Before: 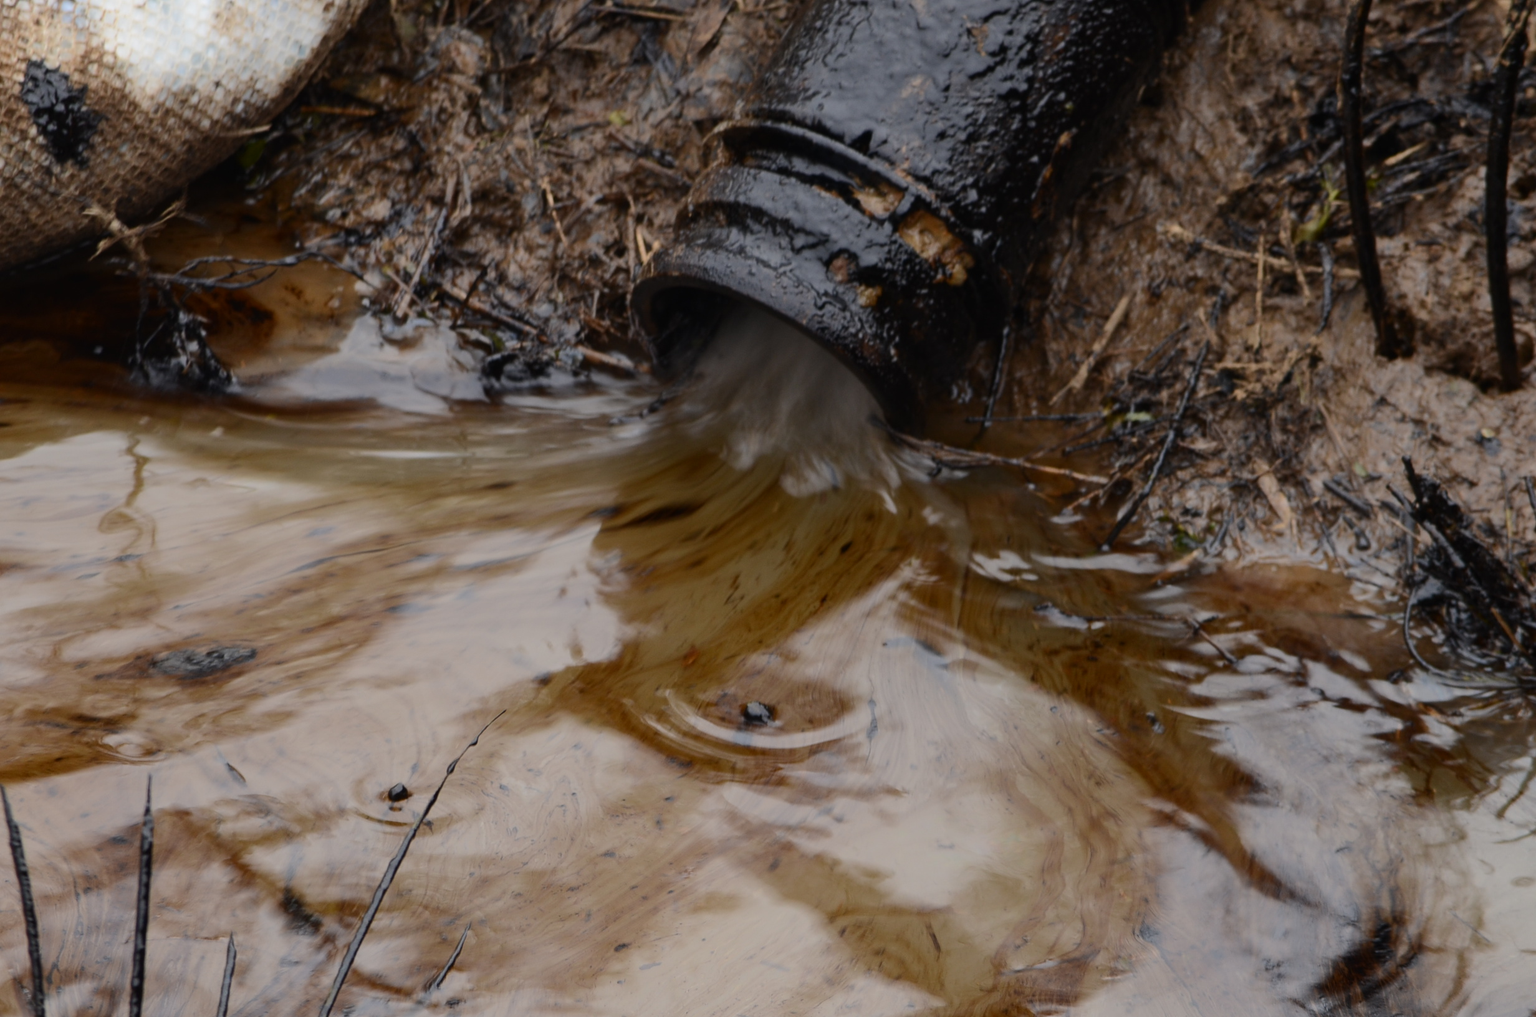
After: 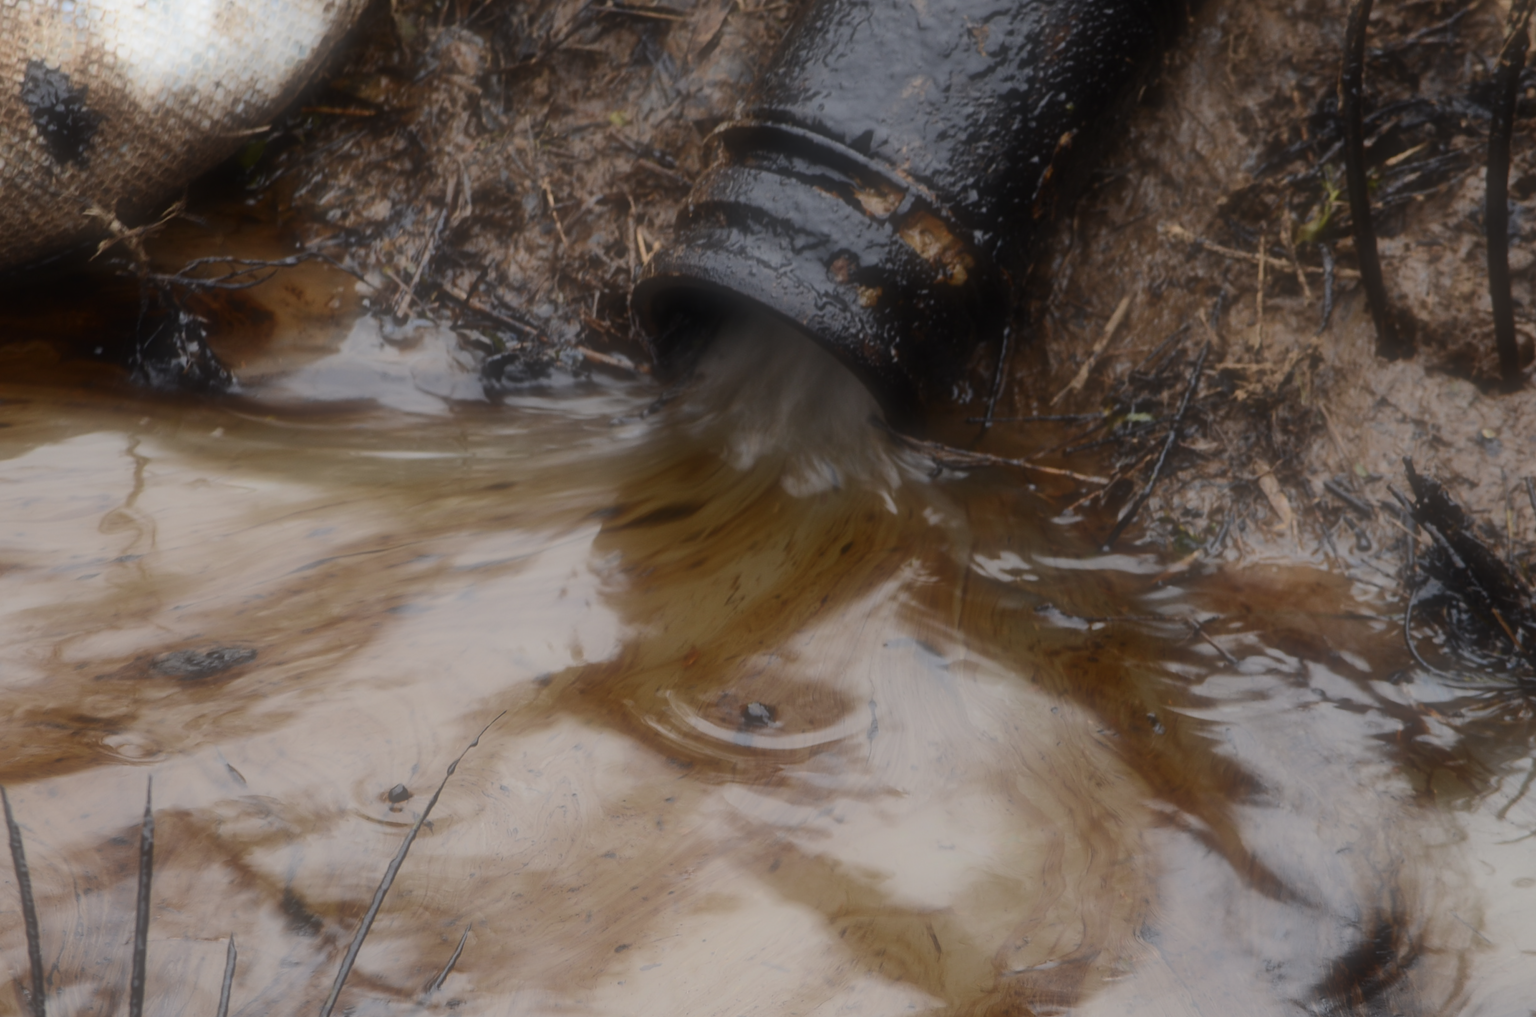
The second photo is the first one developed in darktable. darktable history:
soften: size 60.24%, saturation 65.46%, brightness 0.506 EV, mix 25.7%
